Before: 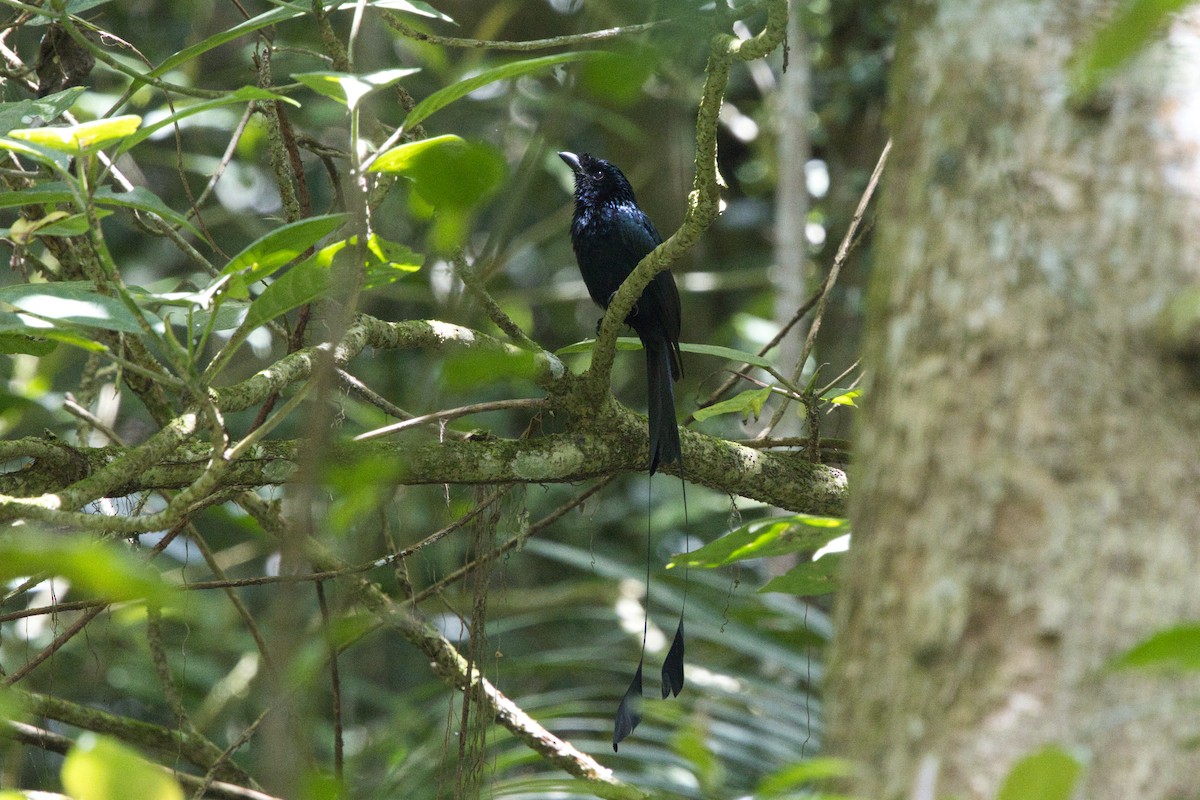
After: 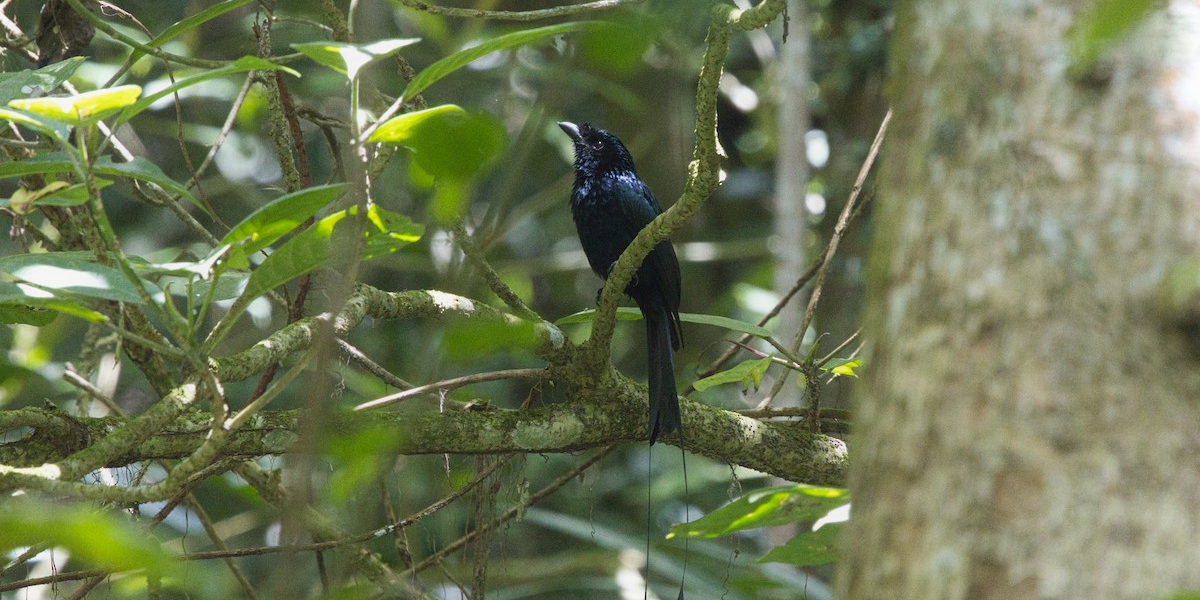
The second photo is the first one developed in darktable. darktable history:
crop: top 3.857%, bottom 21.132%
contrast equalizer: y [[0.5, 0.488, 0.462, 0.461, 0.491, 0.5], [0.5 ×6], [0.5 ×6], [0 ×6], [0 ×6]]
